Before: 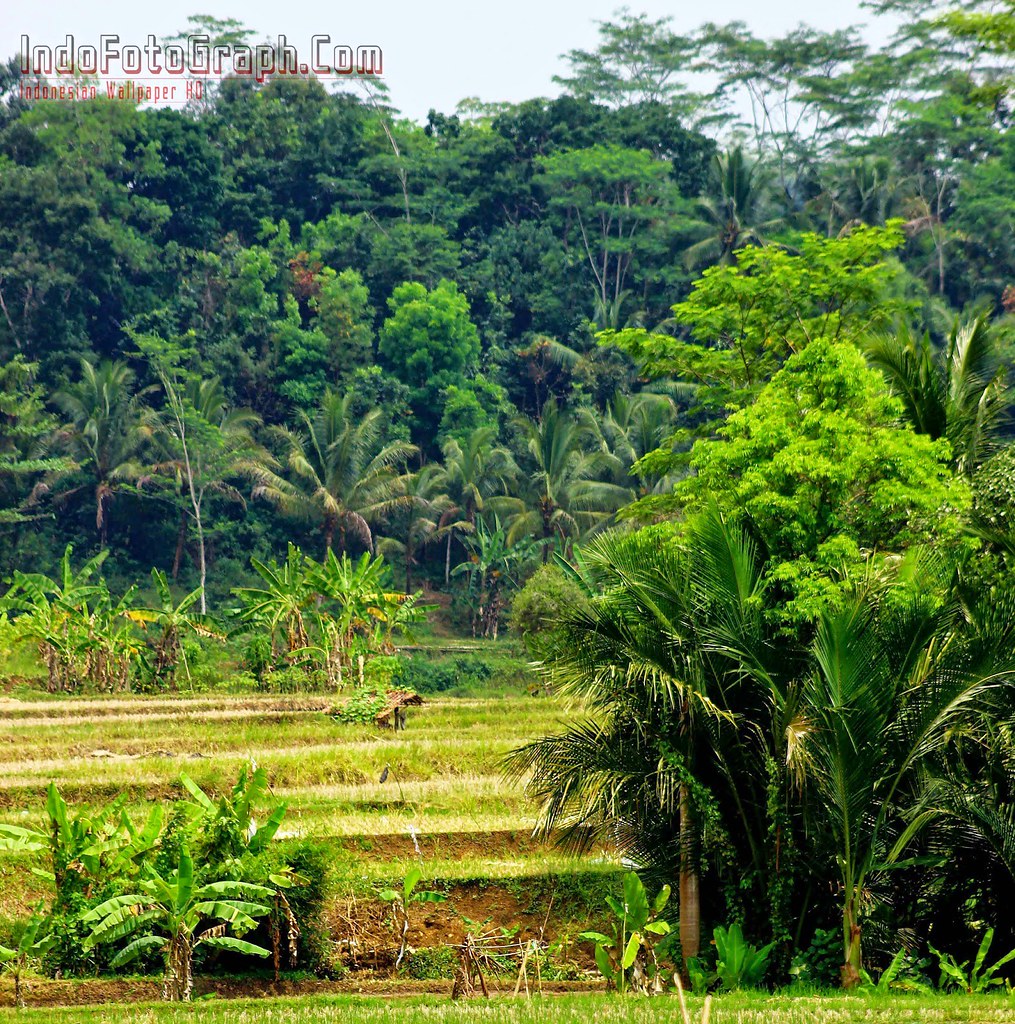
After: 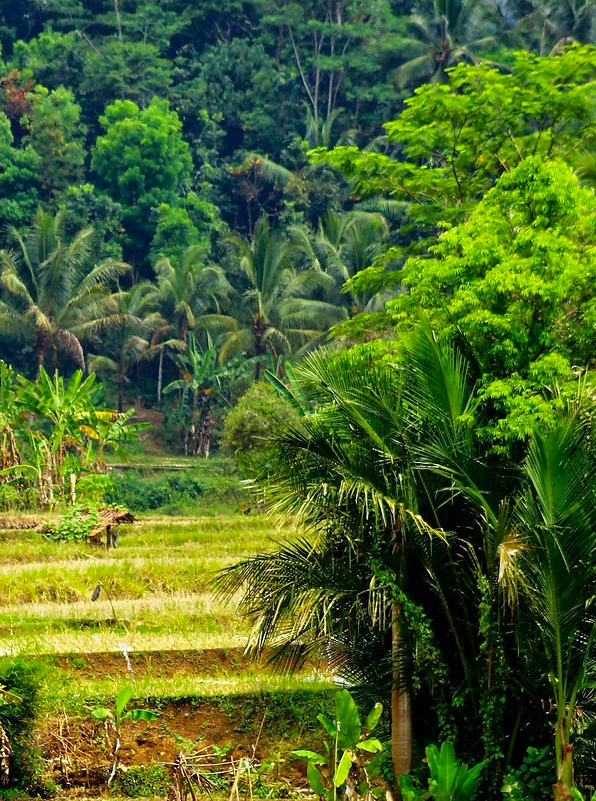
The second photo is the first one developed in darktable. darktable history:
crop and rotate: left 28.411%, top 17.824%, right 12.81%, bottom 3.869%
color correction: highlights b* 0.016, saturation 1.08
